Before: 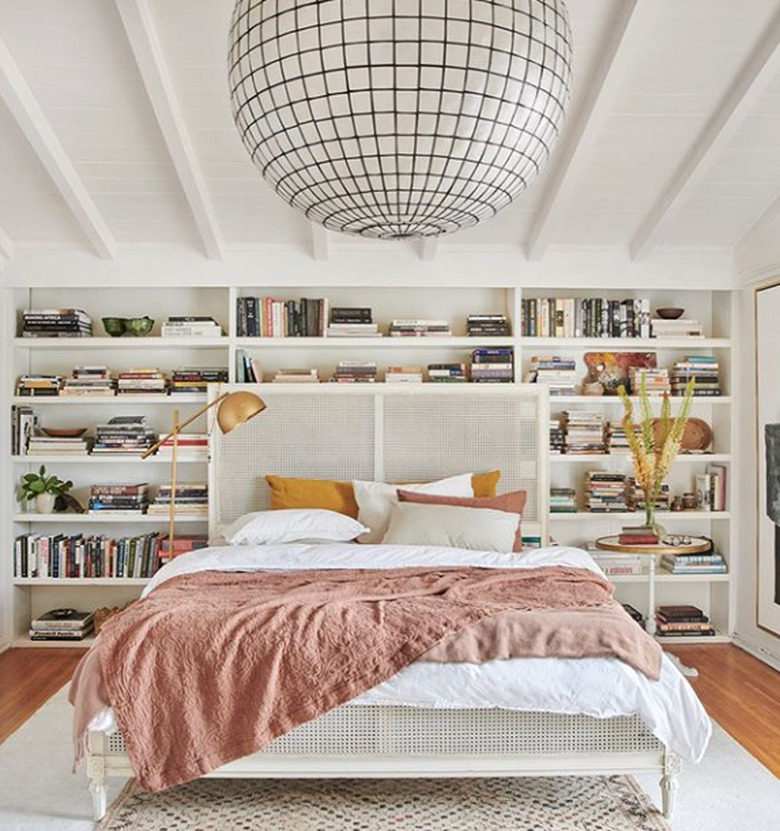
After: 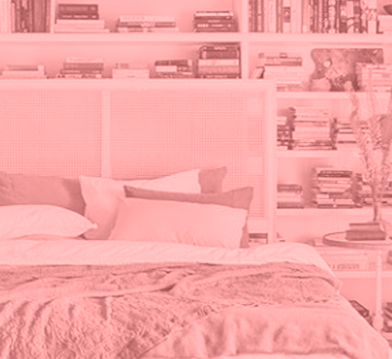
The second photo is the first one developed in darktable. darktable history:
crop: left 35.03%, top 36.625%, right 14.663%, bottom 20.057%
colorize: saturation 51%, source mix 50.67%, lightness 50.67%
